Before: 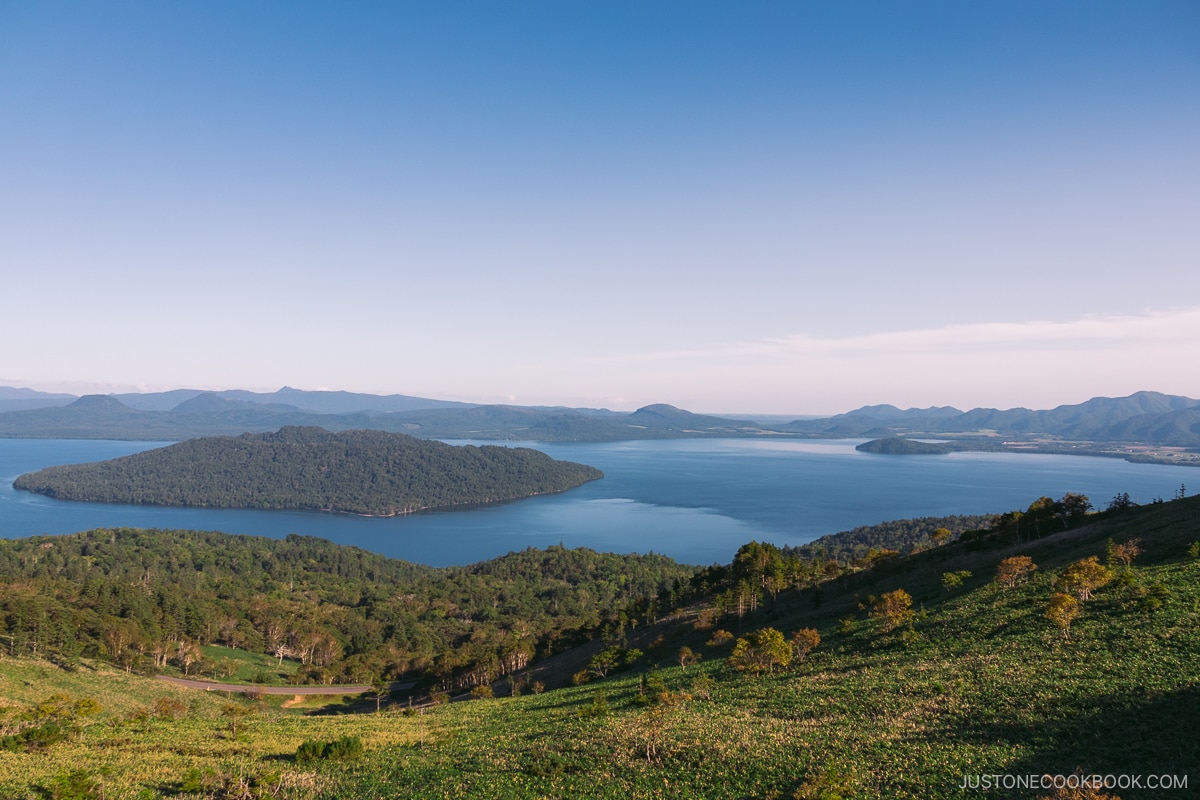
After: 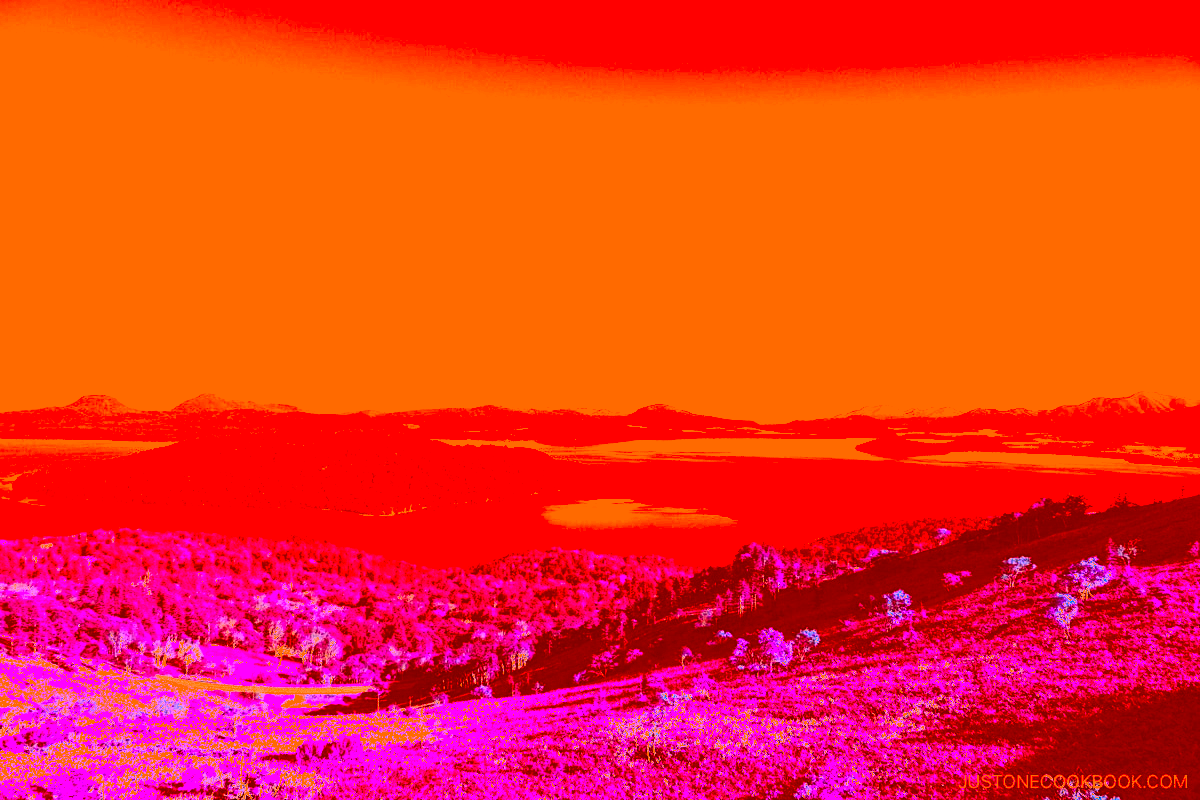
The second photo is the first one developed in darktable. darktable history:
tone equalizer: -8 EV -0.443 EV, -7 EV -0.386 EV, -6 EV -0.307 EV, -5 EV -0.238 EV, -3 EV 0.243 EV, -2 EV 0.319 EV, -1 EV 0.363 EV, +0 EV 0.434 EV, edges refinement/feathering 500, mask exposure compensation -1.57 EV, preserve details no
exposure: black level correction 0.001, exposure 1.732 EV, compensate highlight preservation false
contrast brightness saturation: contrast 0.099, brightness -0.265, saturation 0.14
color correction: highlights a* -39.39, highlights b* -39.52, shadows a* -39.77, shadows b* -39.52, saturation -2.97
filmic rgb: middle gray luminance 18.23%, black relative exposure -11.42 EV, white relative exposure 2.58 EV, target black luminance 0%, hardness 8.35, latitude 98.73%, contrast 1.085, shadows ↔ highlights balance 0.551%, color science v6 (2022)
